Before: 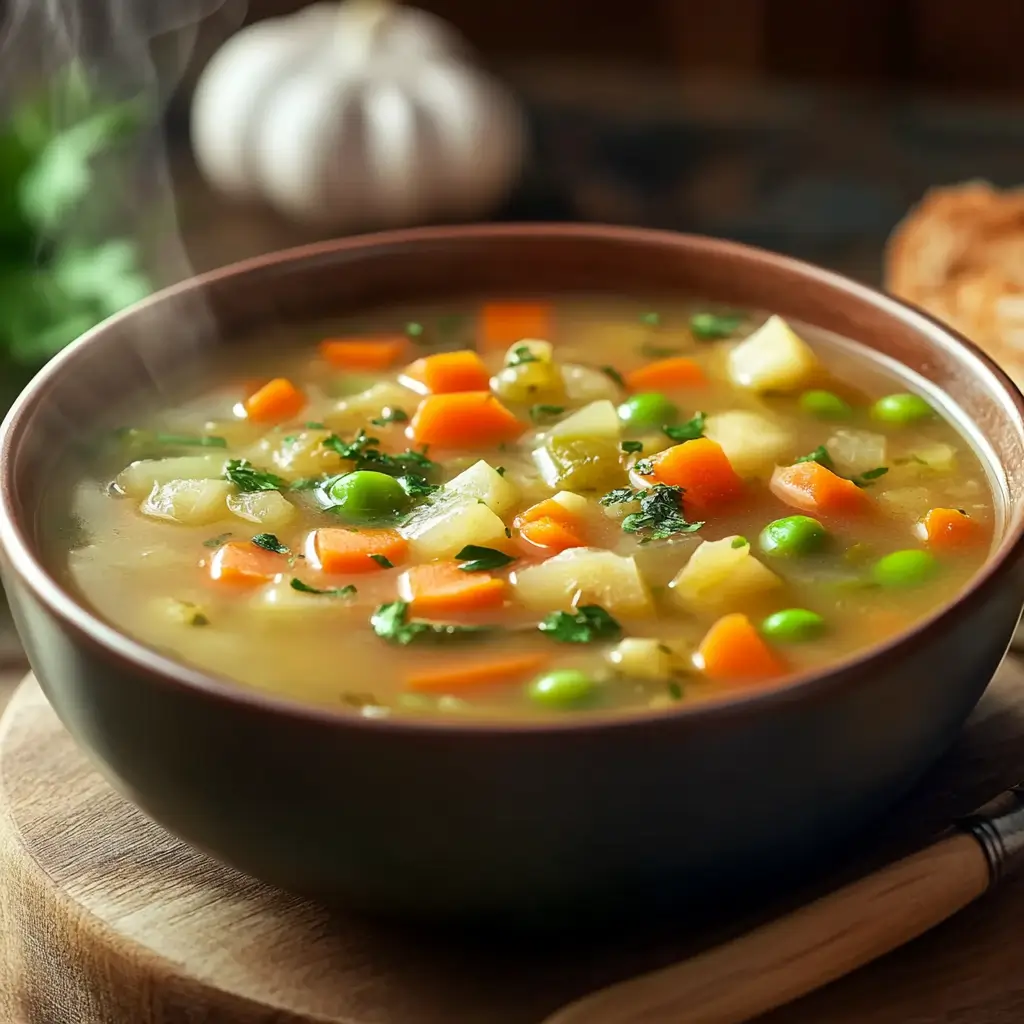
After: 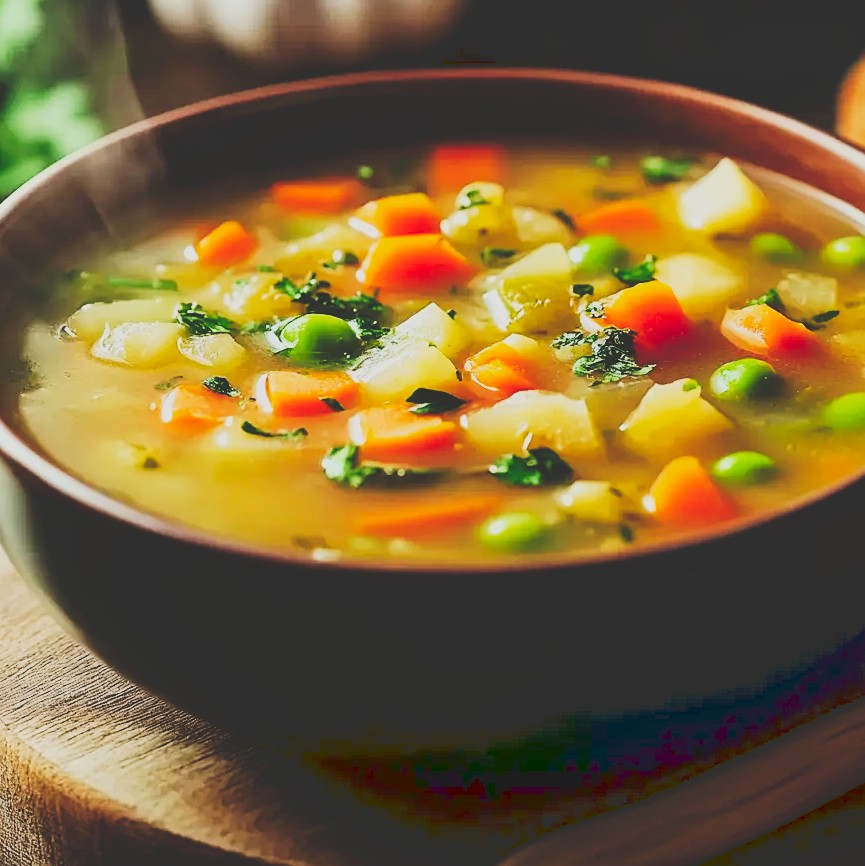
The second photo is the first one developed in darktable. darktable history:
haze removal: compatibility mode true, adaptive false
tone curve: curves: ch0 [(0, 0) (0.003, 0.19) (0.011, 0.192) (0.025, 0.192) (0.044, 0.194) (0.069, 0.196) (0.1, 0.197) (0.136, 0.198) (0.177, 0.216) (0.224, 0.236) (0.277, 0.269) (0.335, 0.331) (0.399, 0.418) (0.468, 0.515) (0.543, 0.621) (0.623, 0.725) (0.709, 0.804) (0.801, 0.859) (0.898, 0.913) (1, 1)], preserve colors none
filmic rgb: black relative exposure -7.65 EV, white relative exposure 4.56 EV, hardness 3.61, contrast 1.057, color science v6 (2022), iterations of high-quality reconstruction 0
crop and rotate: left 4.795%, top 15.354%, right 10.691%
sharpen: amount 0.218
